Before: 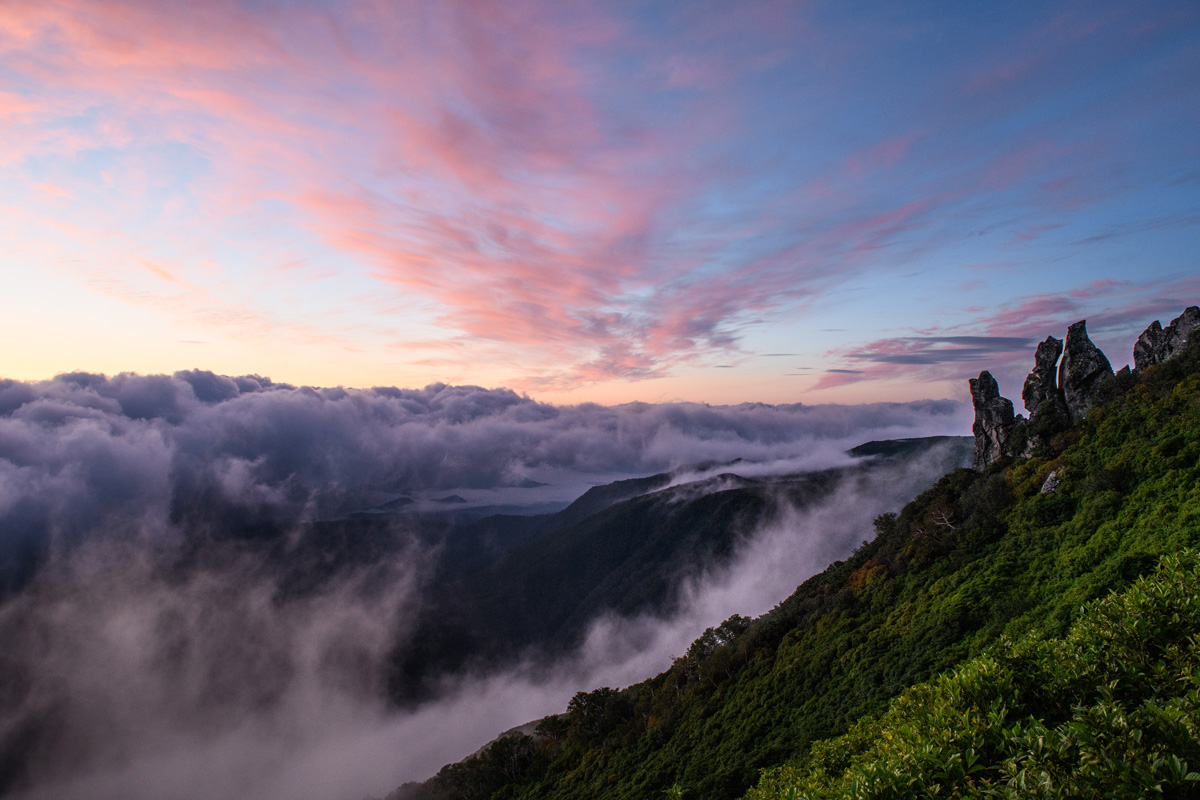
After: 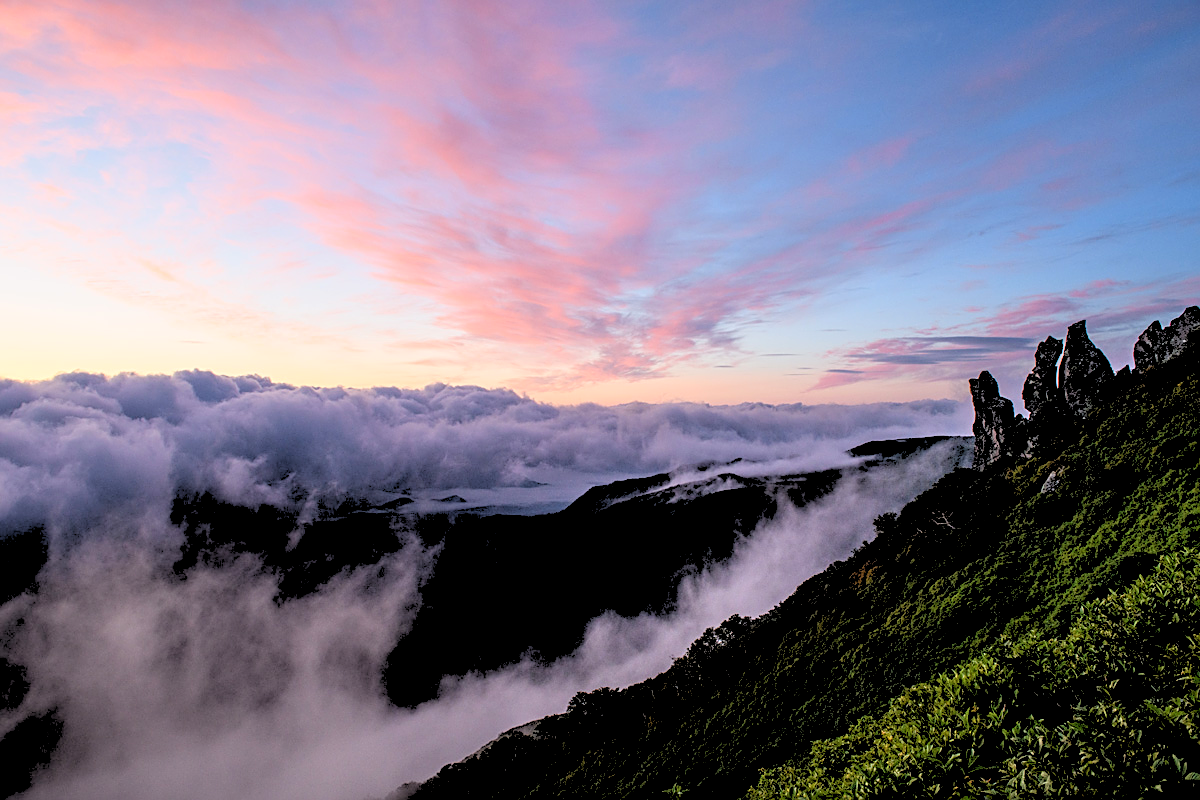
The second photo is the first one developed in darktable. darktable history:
sharpen: on, module defaults
rgb levels: levels [[0.027, 0.429, 0.996], [0, 0.5, 1], [0, 0.5, 1]]
